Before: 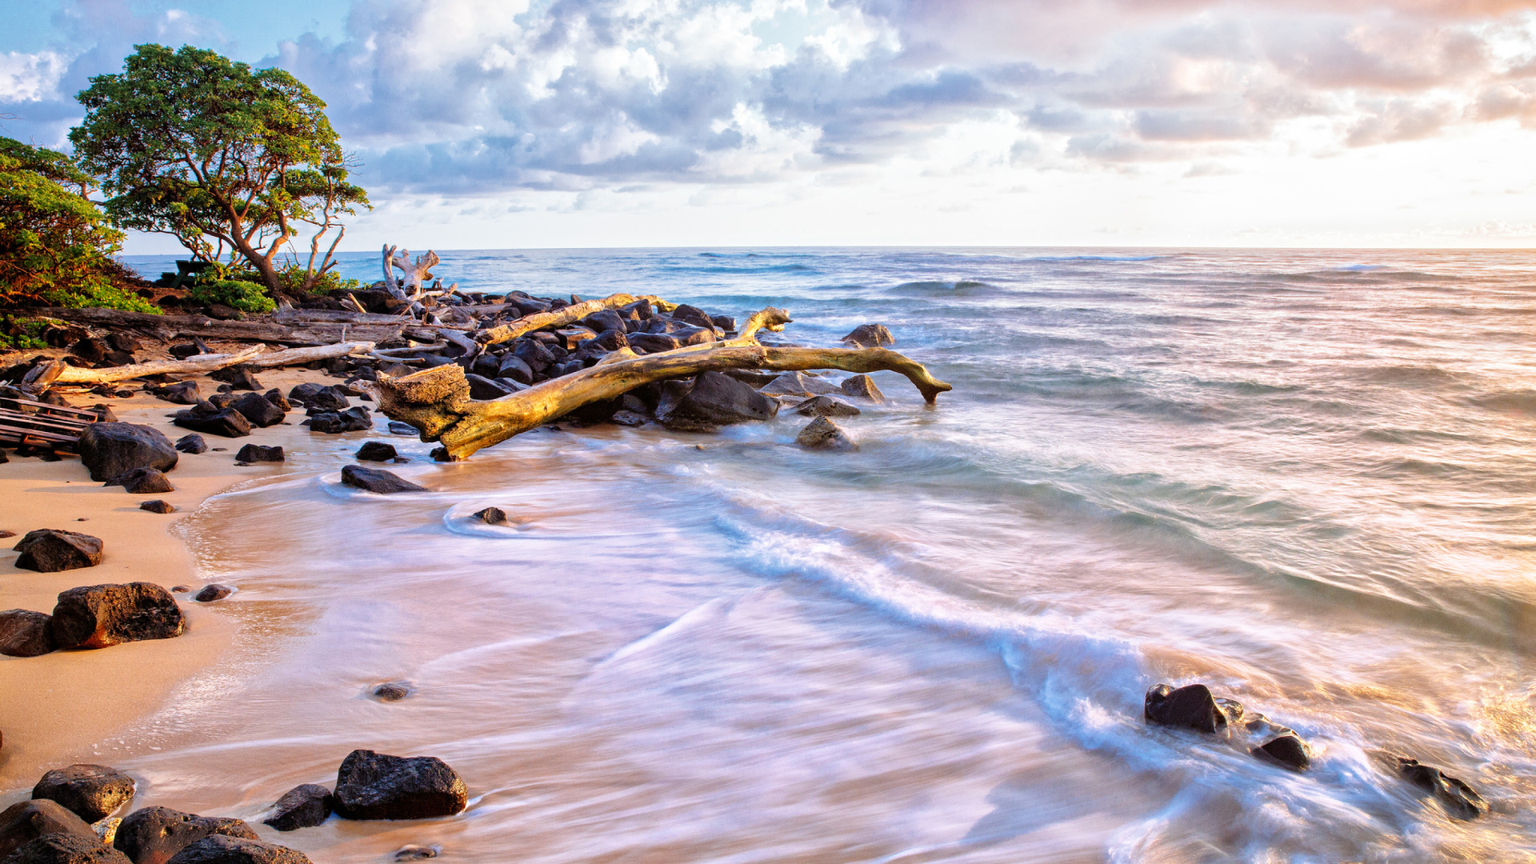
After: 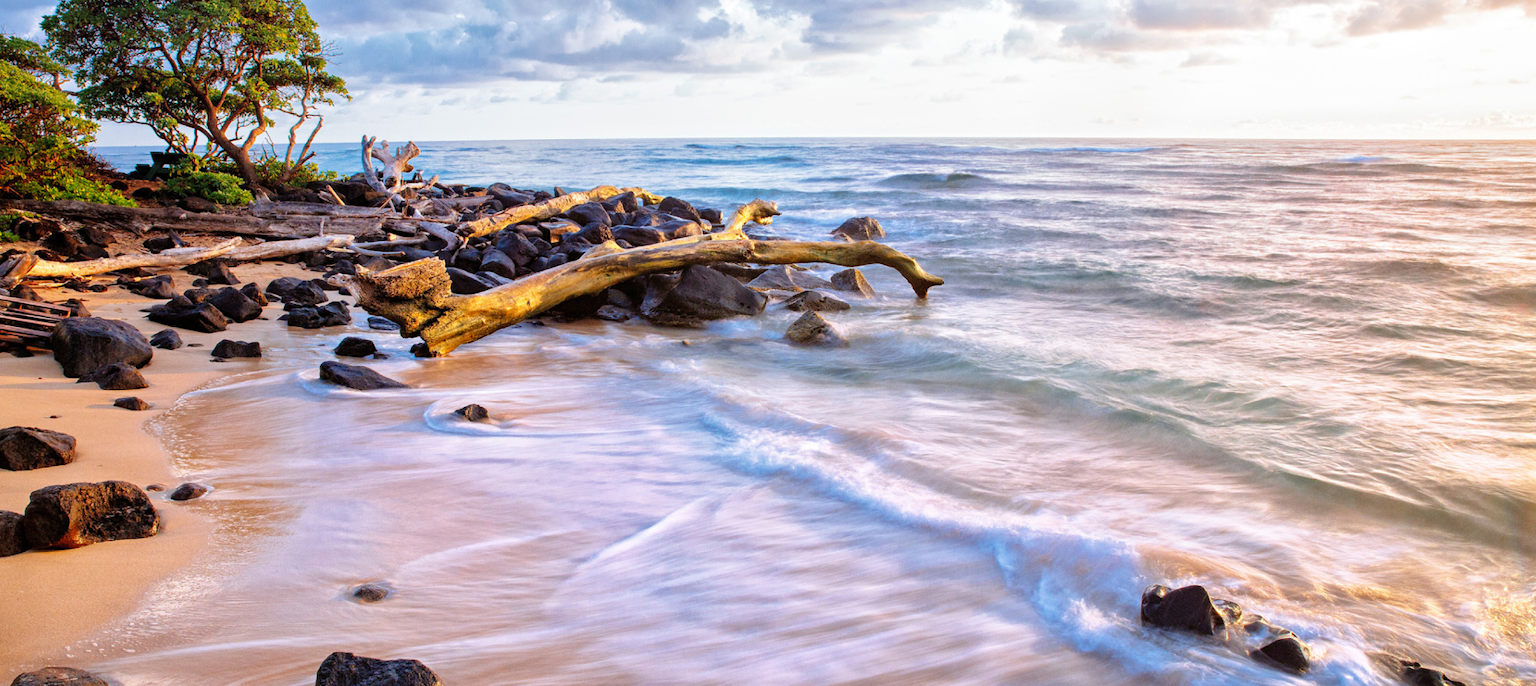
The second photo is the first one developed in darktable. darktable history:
crop and rotate: left 1.906%, top 12.964%, right 0.234%, bottom 9.286%
